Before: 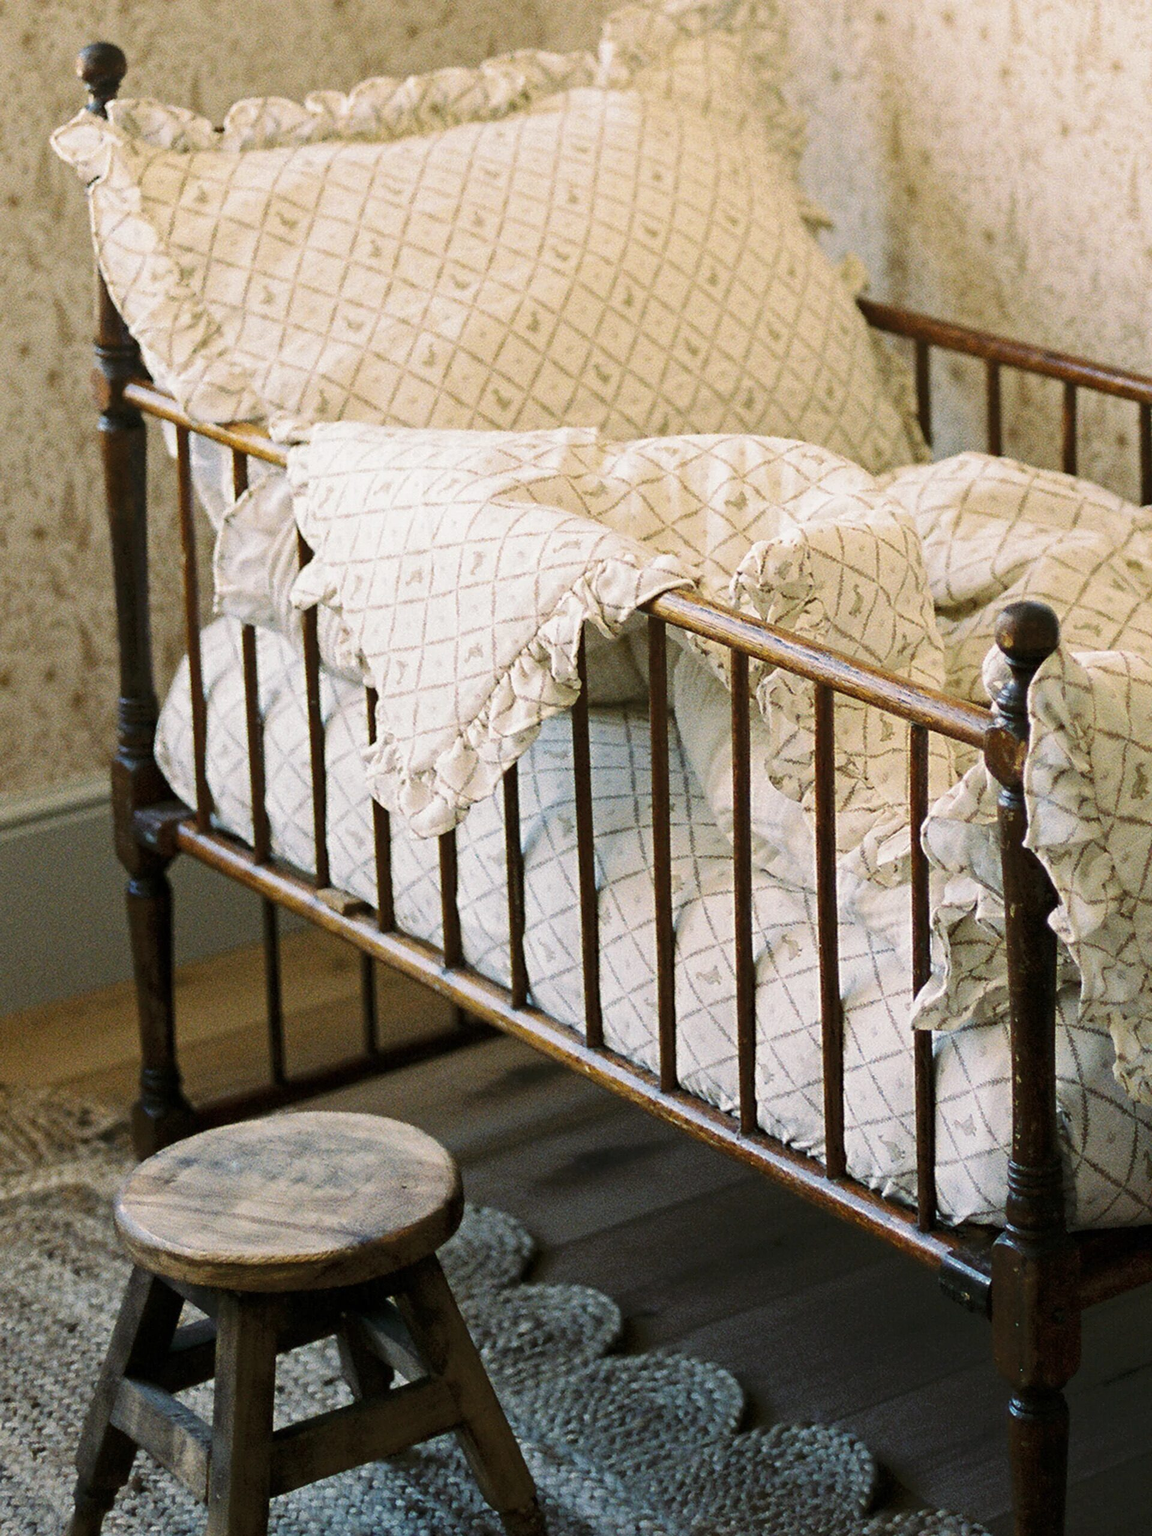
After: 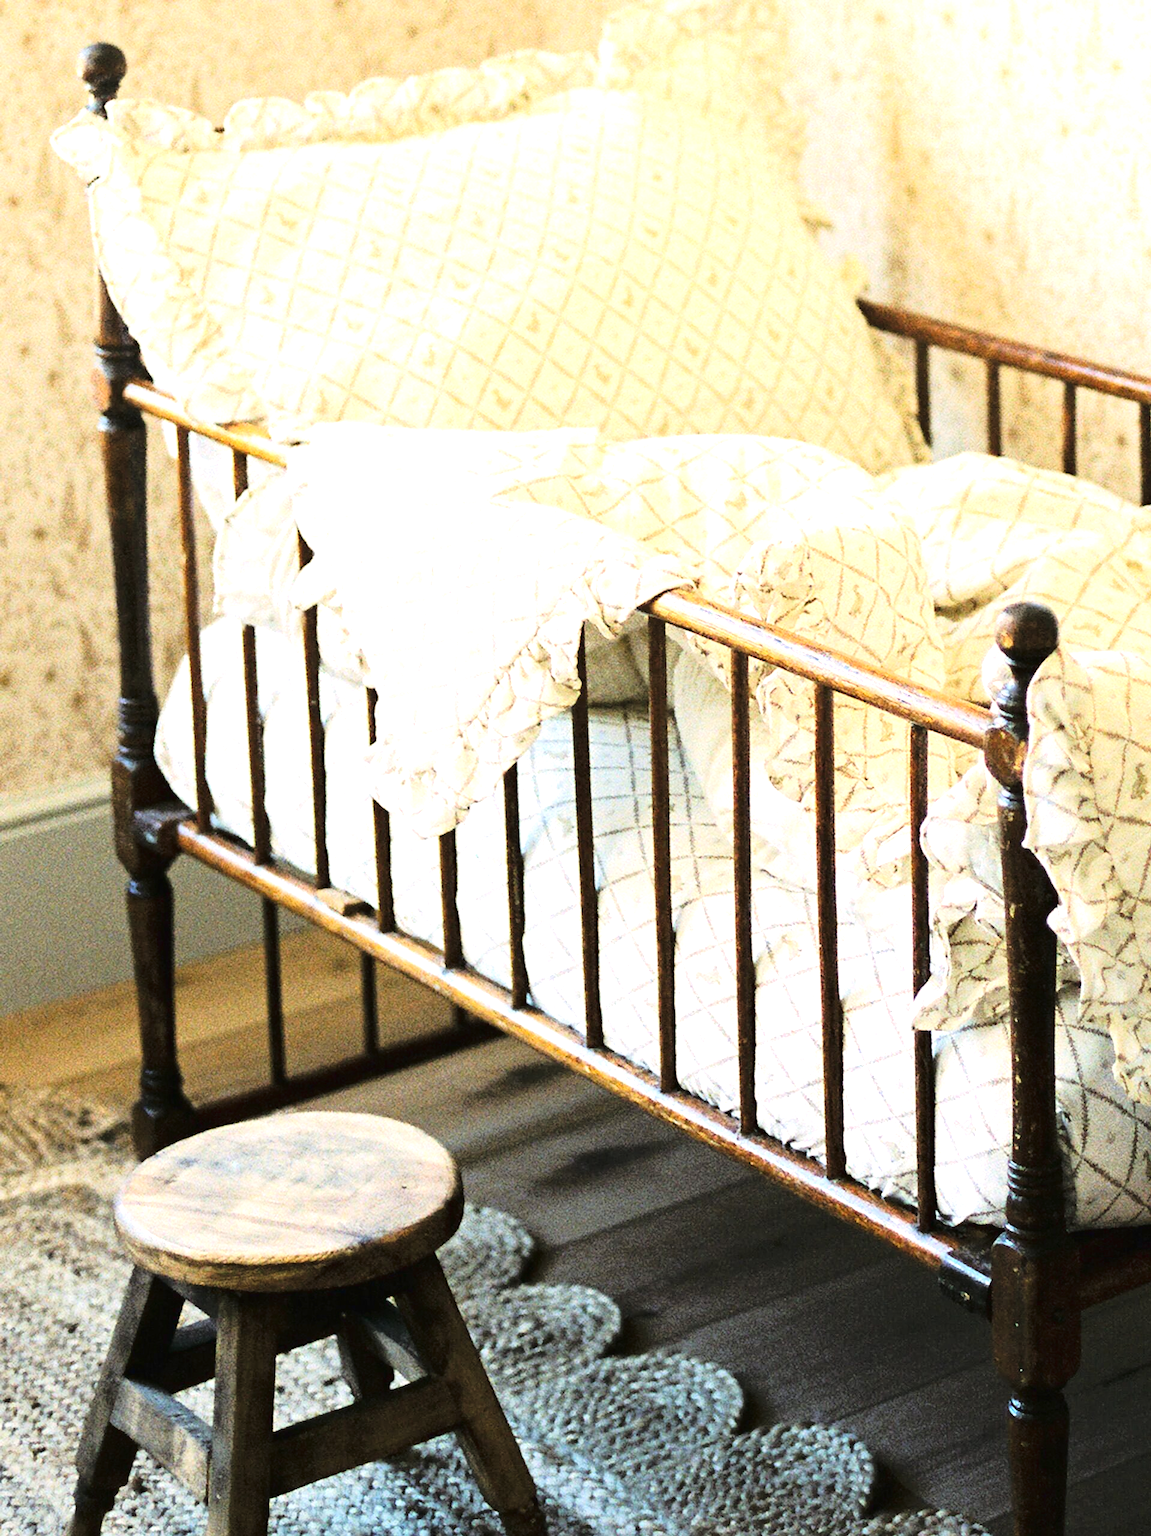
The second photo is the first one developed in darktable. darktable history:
exposure: black level correction 0, exposure 1.2 EV, compensate highlight preservation false
tone curve: curves: ch0 [(0, 0.014) (0.17, 0.099) (0.392, 0.438) (0.725, 0.828) (0.872, 0.918) (1, 0.981)]; ch1 [(0, 0) (0.402, 0.36) (0.488, 0.466) (0.5, 0.499) (0.515, 0.515) (0.574, 0.595) (0.619, 0.65) (0.701, 0.725) (1, 1)]; ch2 [(0, 0) (0.432, 0.422) (0.486, 0.49) (0.503, 0.503) (0.523, 0.554) (0.562, 0.606) (0.644, 0.694) (0.717, 0.753) (1, 0.991)], color space Lab, linked channels, preserve colors none
